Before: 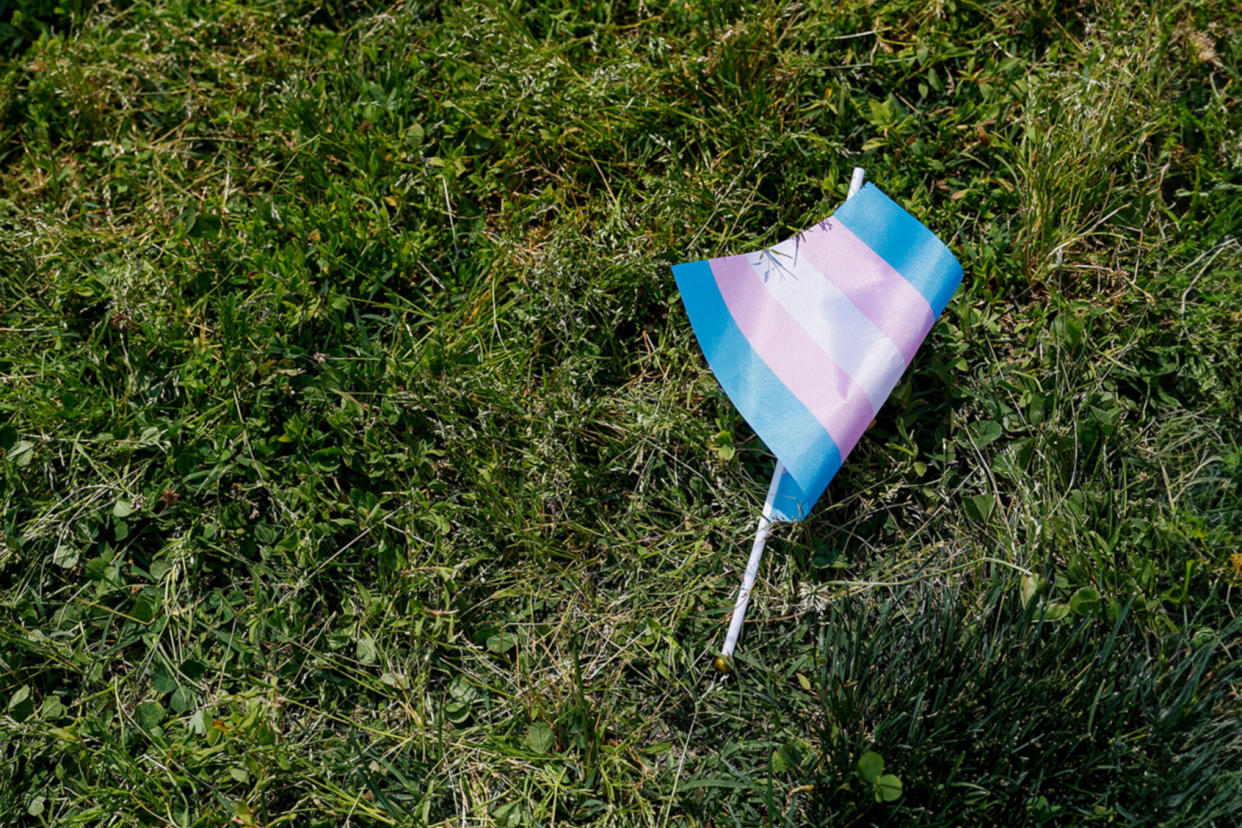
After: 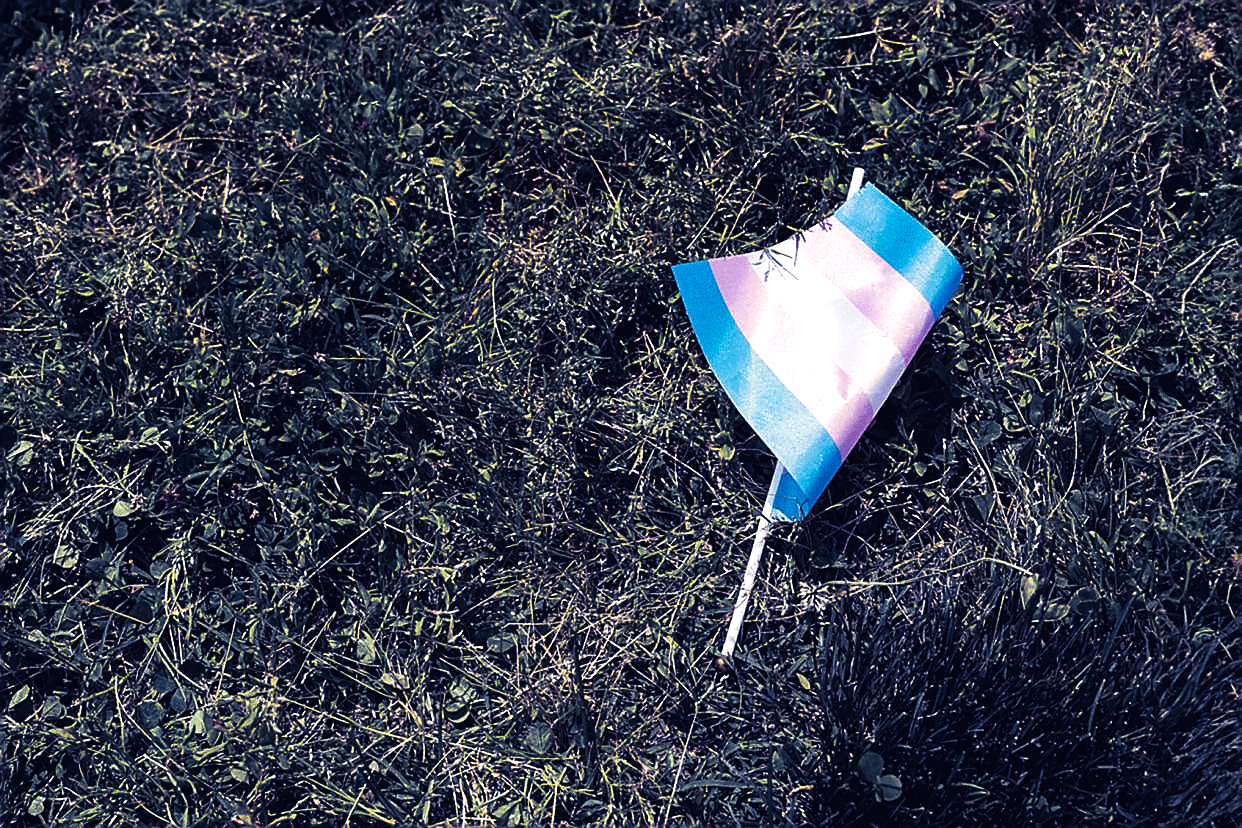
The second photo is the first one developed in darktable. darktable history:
sharpen: radius 1.4, amount 1.25, threshold 0.7
grain: on, module defaults
split-toning: shadows › hue 242.67°, shadows › saturation 0.733, highlights › hue 45.33°, highlights › saturation 0.667, balance -53.304, compress 21.15%
color balance rgb: shadows lift › chroma 1%, shadows lift › hue 217.2°, power › hue 310.8°, highlights gain › chroma 1%, highlights gain › hue 54°, global offset › luminance 0.5%, global offset › hue 171.6°, perceptual saturation grading › global saturation 14.09%, perceptual saturation grading › highlights -25%, perceptual saturation grading › shadows 30%, perceptual brilliance grading › highlights 13.42%, perceptual brilliance grading › mid-tones 8.05%, perceptual brilliance grading › shadows -17.45%, global vibrance 25%
